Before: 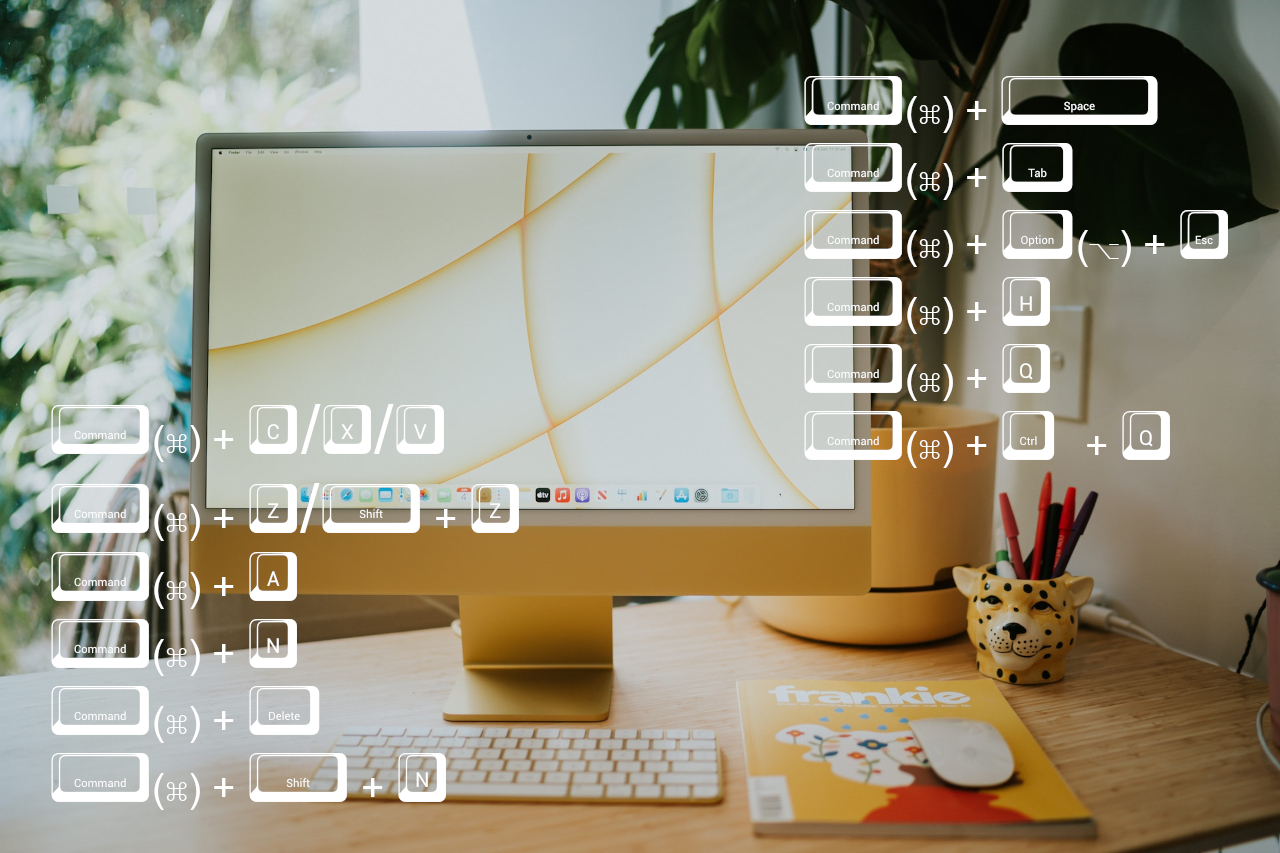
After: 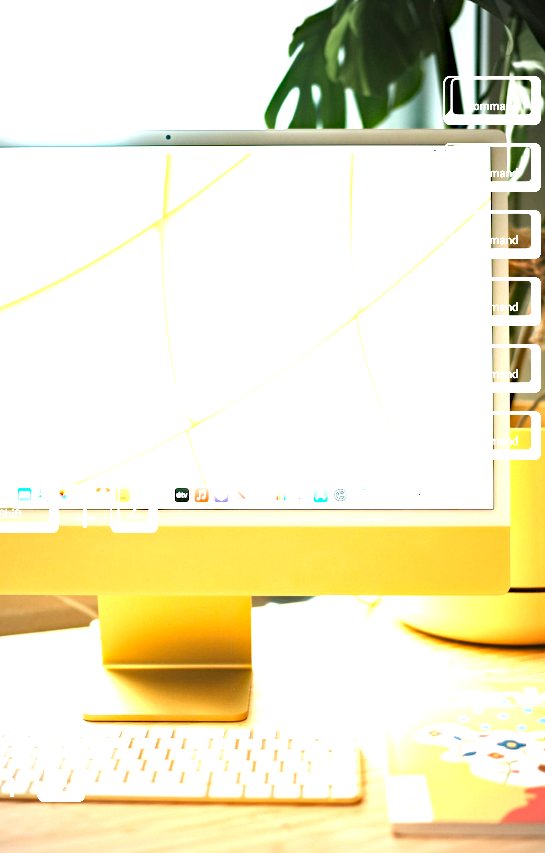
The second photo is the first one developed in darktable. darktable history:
exposure: black level correction 0, exposure 2.166 EV, compensate highlight preservation false
crop: left 28.221%, right 29.137%
haze removal: compatibility mode true, adaptive false
vignetting: on, module defaults
